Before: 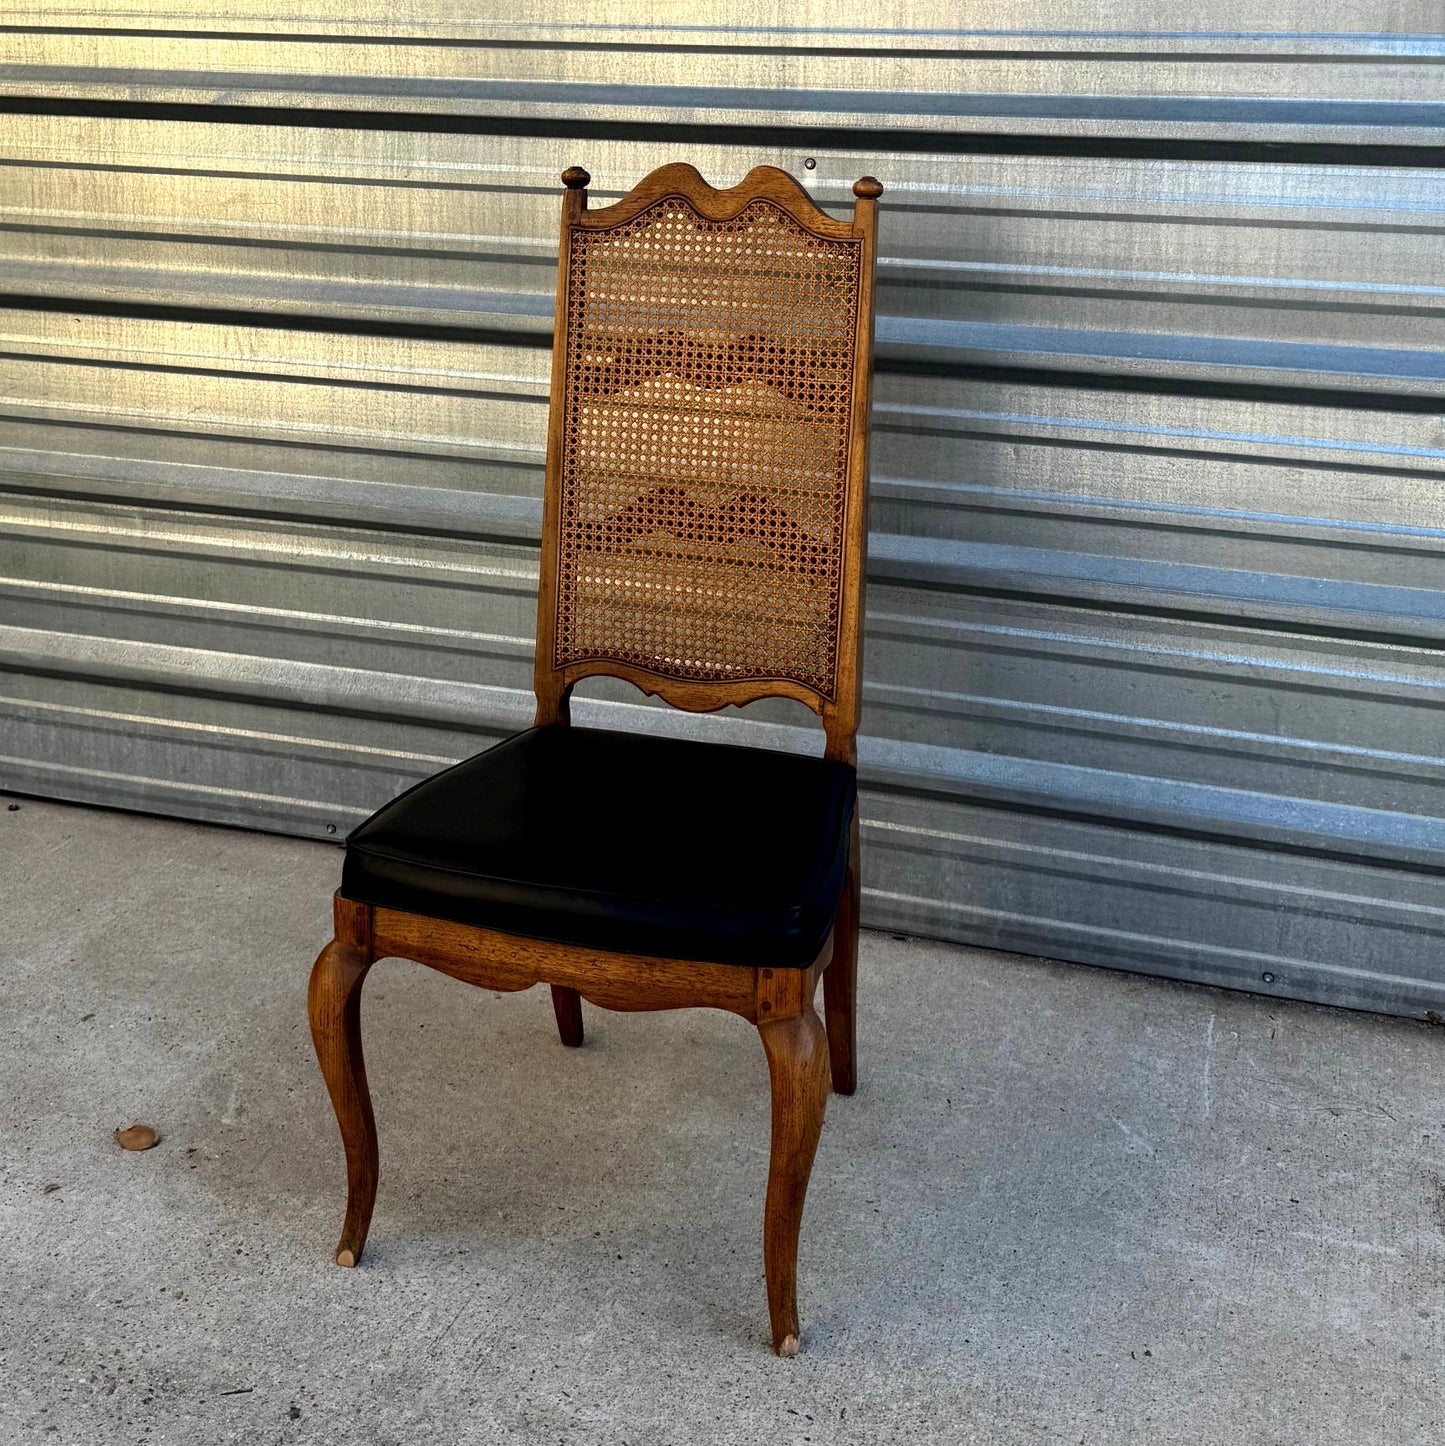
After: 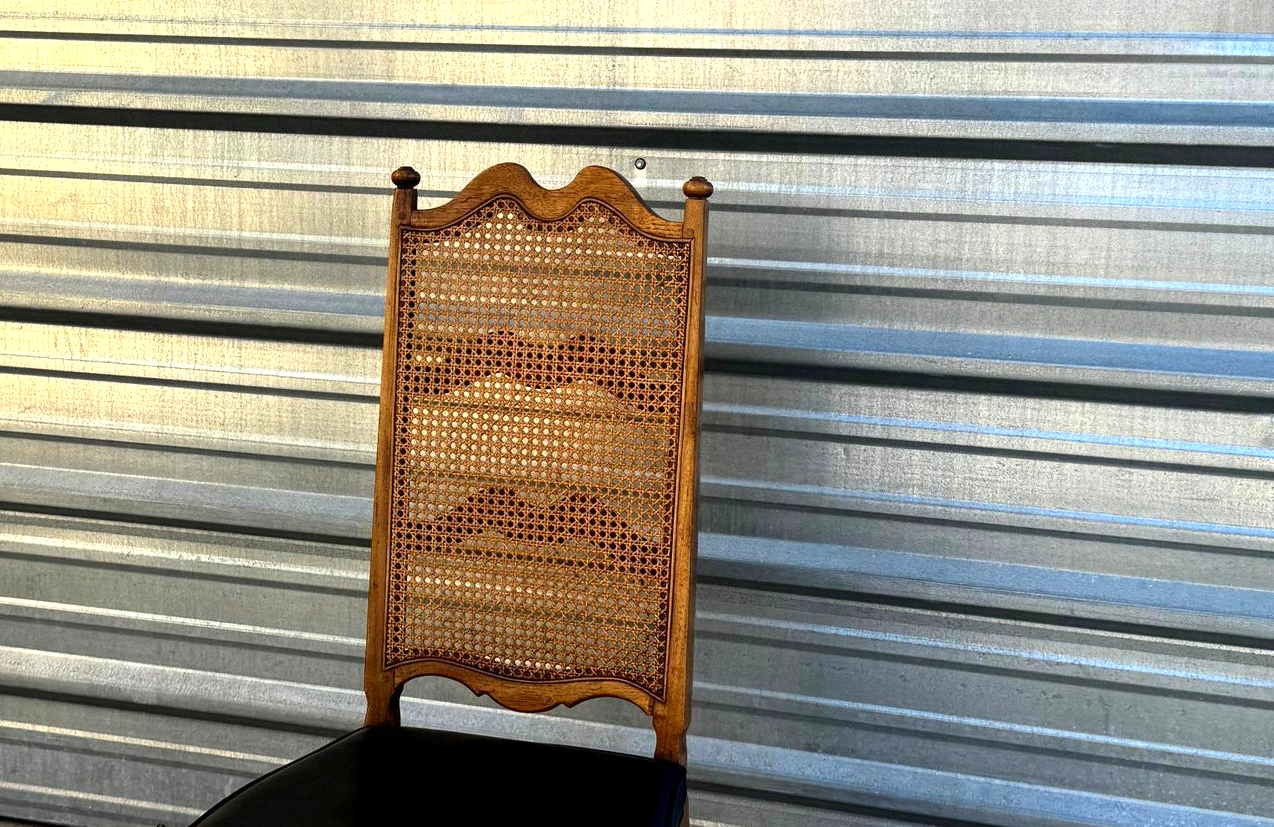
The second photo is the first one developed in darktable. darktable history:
exposure: exposure 0.258 EV, compensate highlight preservation false
crop and rotate: left 11.812%, bottom 42.776%
contrast brightness saturation: contrast 0.1, brightness 0.03, saturation 0.09
